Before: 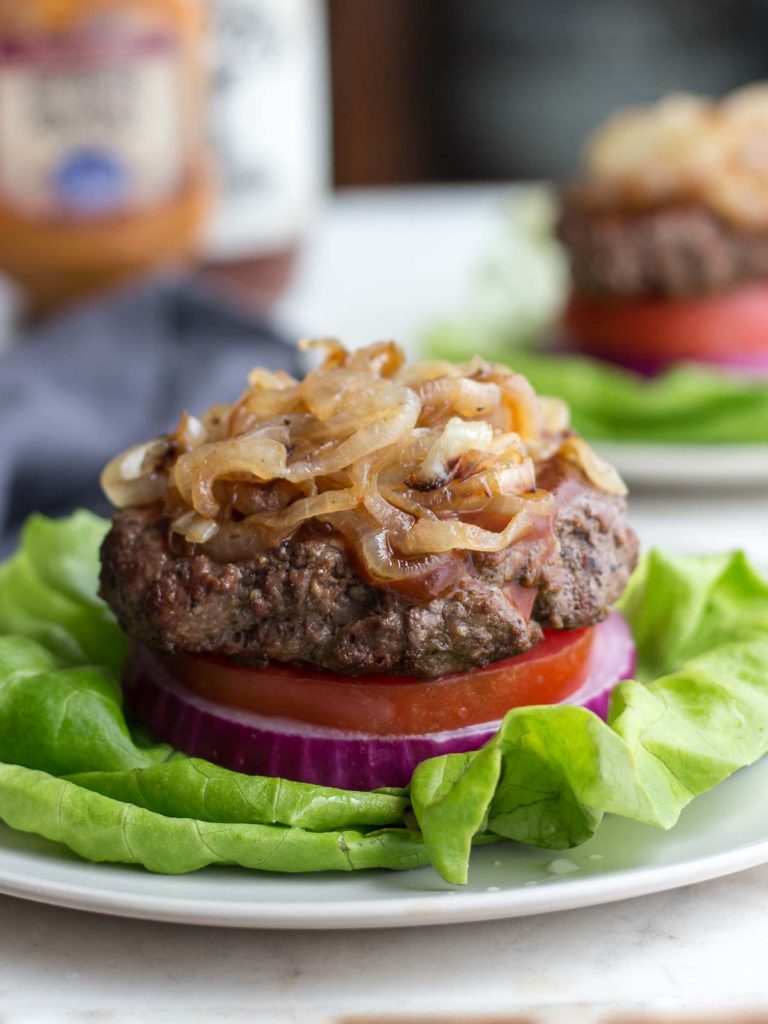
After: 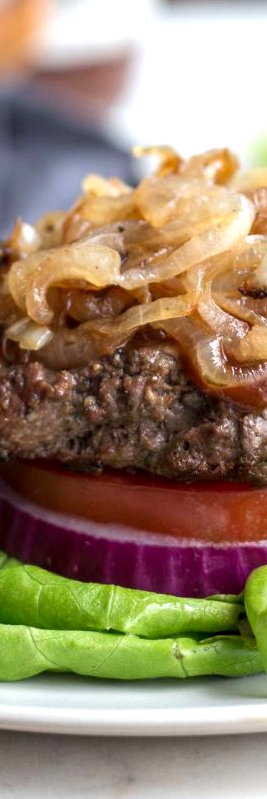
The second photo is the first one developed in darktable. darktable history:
local contrast: highlights 103%, shadows 102%, detail 119%, midtone range 0.2
crop and rotate: left 21.685%, top 18.898%, right 43.536%, bottom 2.998%
exposure: black level correction 0.001, exposure 0.498 EV, compensate exposure bias true, compensate highlight preservation false
